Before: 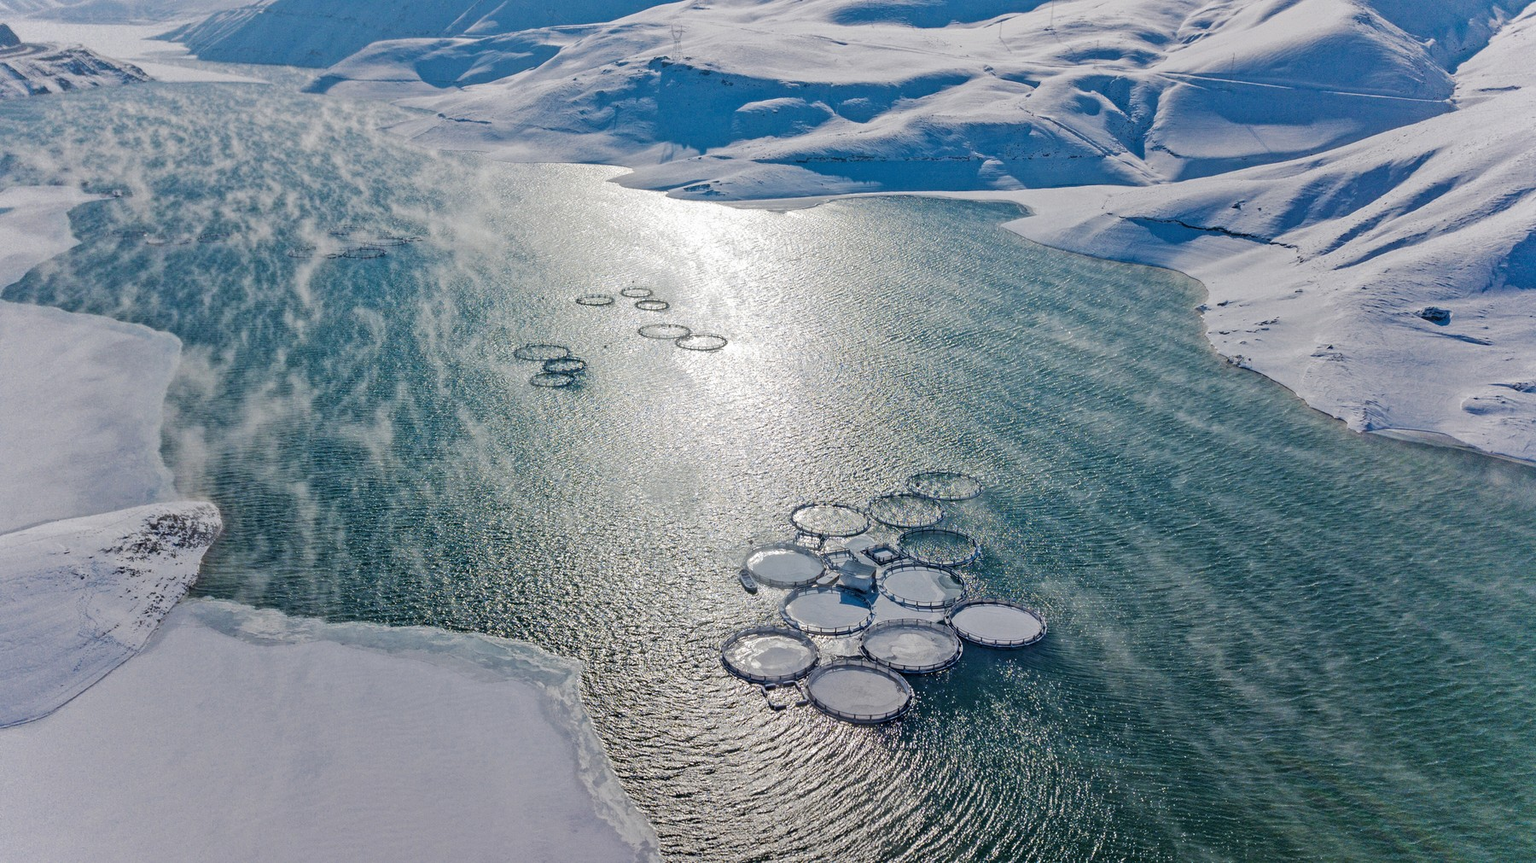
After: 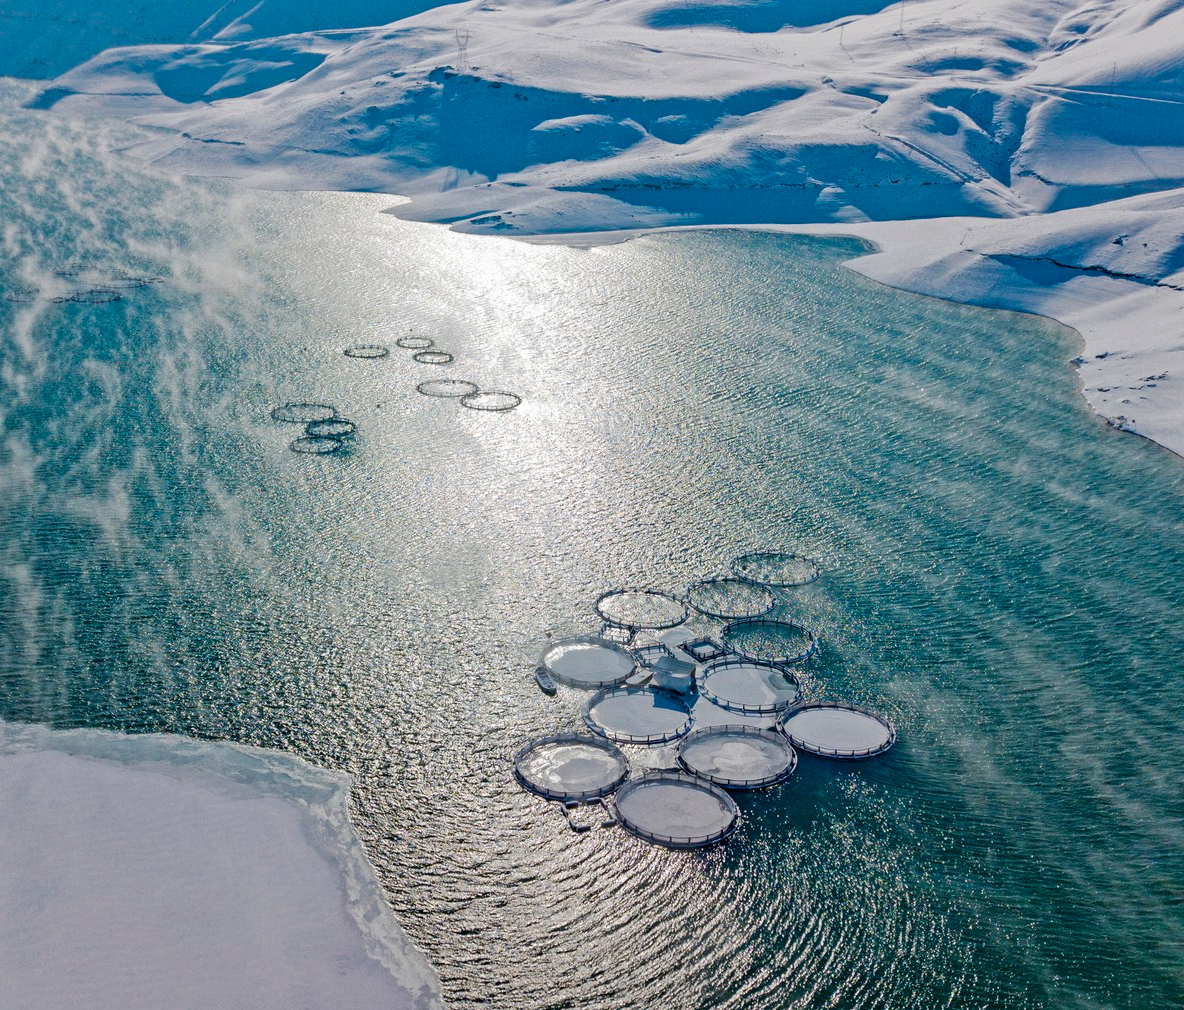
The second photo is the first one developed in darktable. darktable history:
crop and rotate: left 18.417%, right 15.767%
